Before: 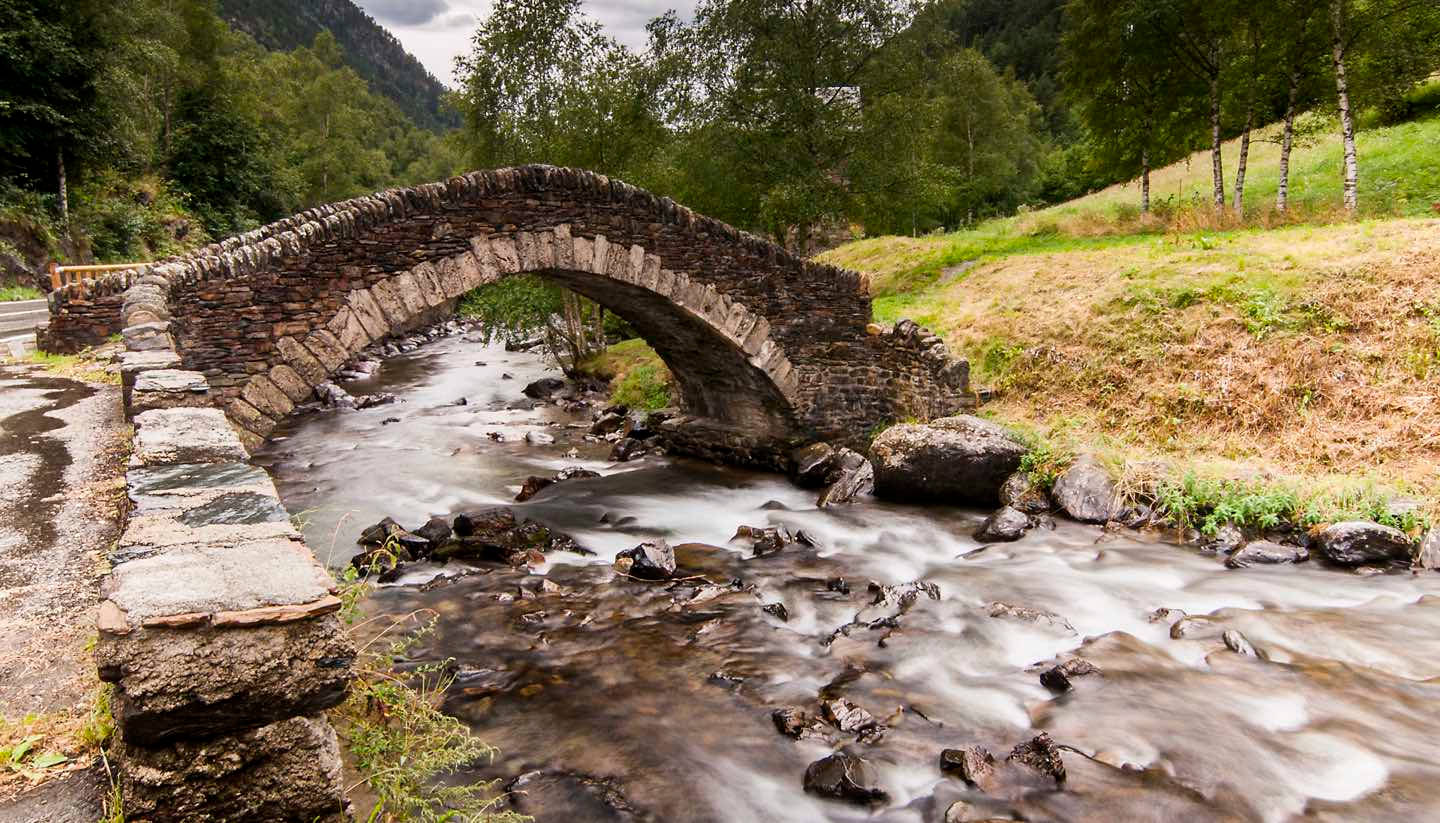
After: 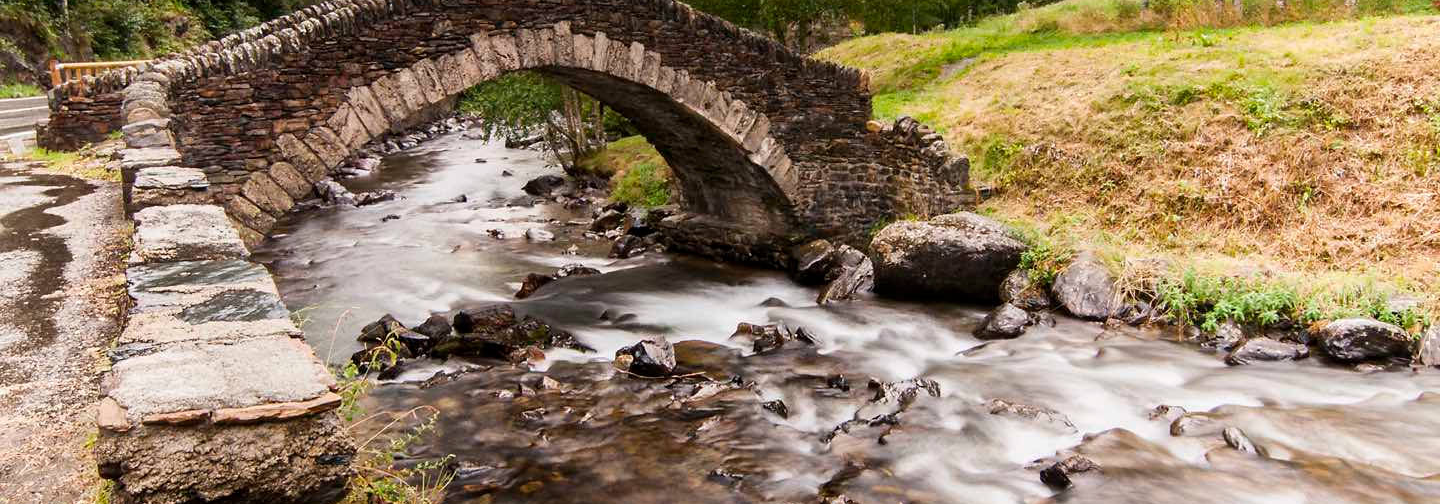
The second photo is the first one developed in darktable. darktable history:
crop and rotate: top 24.768%, bottom 13.975%
